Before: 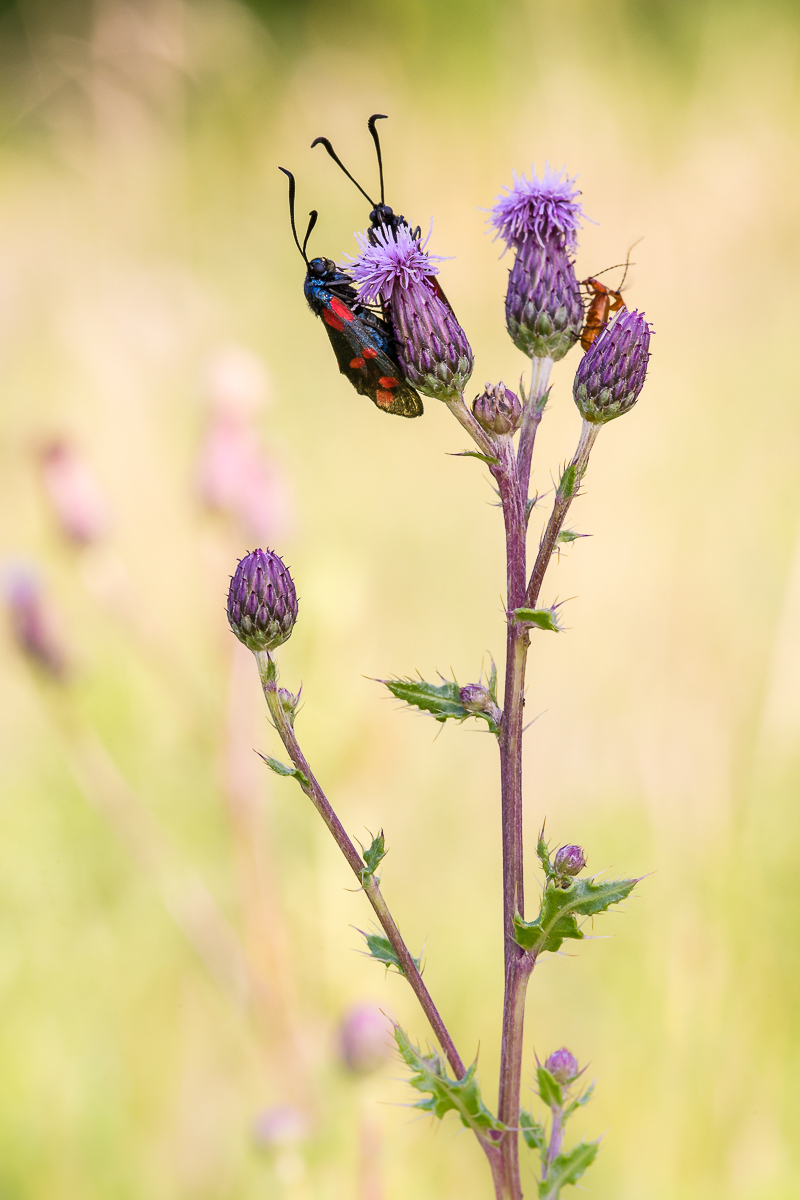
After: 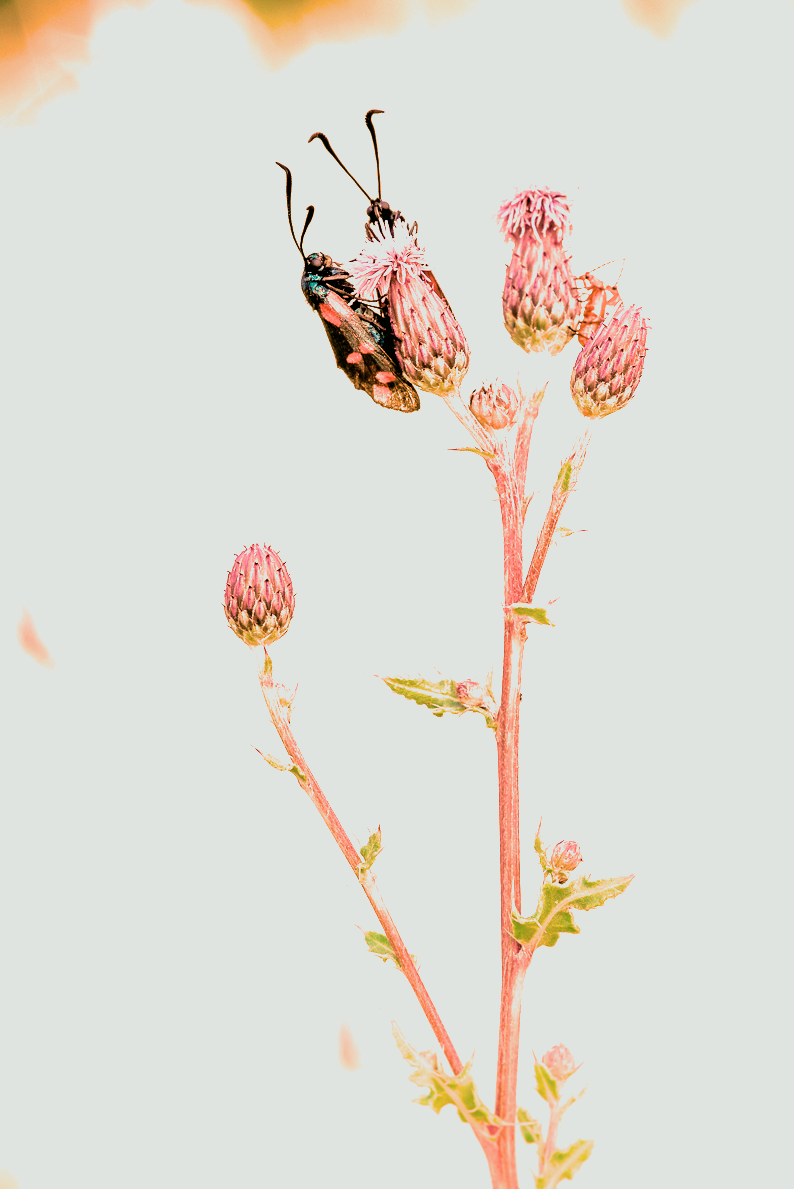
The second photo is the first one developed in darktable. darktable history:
filmic rgb: black relative exposure -3.64 EV, white relative exposure 2.44 EV, hardness 3.29
white balance: red 1.467, blue 0.684
crop: left 0.434%, top 0.485%, right 0.244%, bottom 0.386%
graduated density: rotation -180°, offset 27.42
tone curve: curves: ch0 [(0, 0) (0.402, 0.473) (0.673, 0.68) (0.899, 0.832) (0.999, 0.903)]; ch1 [(0, 0) (0.379, 0.262) (0.464, 0.425) (0.498, 0.49) (0.507, 0.5) (0.53, 0.532) (0.582, 0.583) (0.68, 0.672) (0.791, 0.748) (1, 0.896)]; ch2 [(0, 0) (0.199, 0.414) (0.438, 0.49) (0.496, 0.501) (0.515, 0.546) (0.577, 0.605) (0.632, 0.649) (0.717, 0.727) (0.845, 0.855) (0.998, 0.977)], color space Lab, independent channels, preserve colors none
exposure: black level correction 0, exposure 1.2 EV, compensate highlight preservation false
